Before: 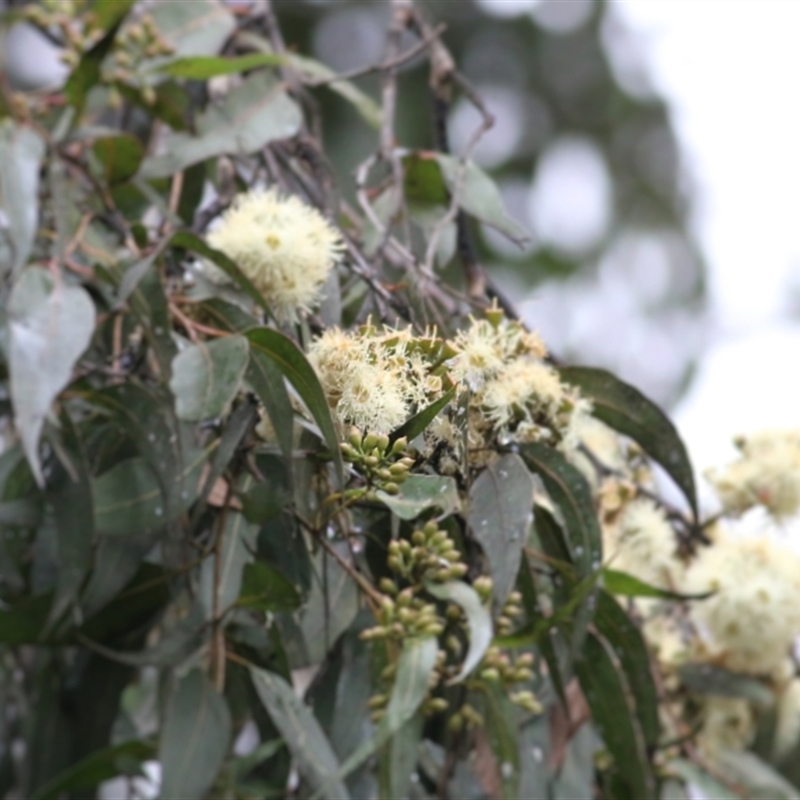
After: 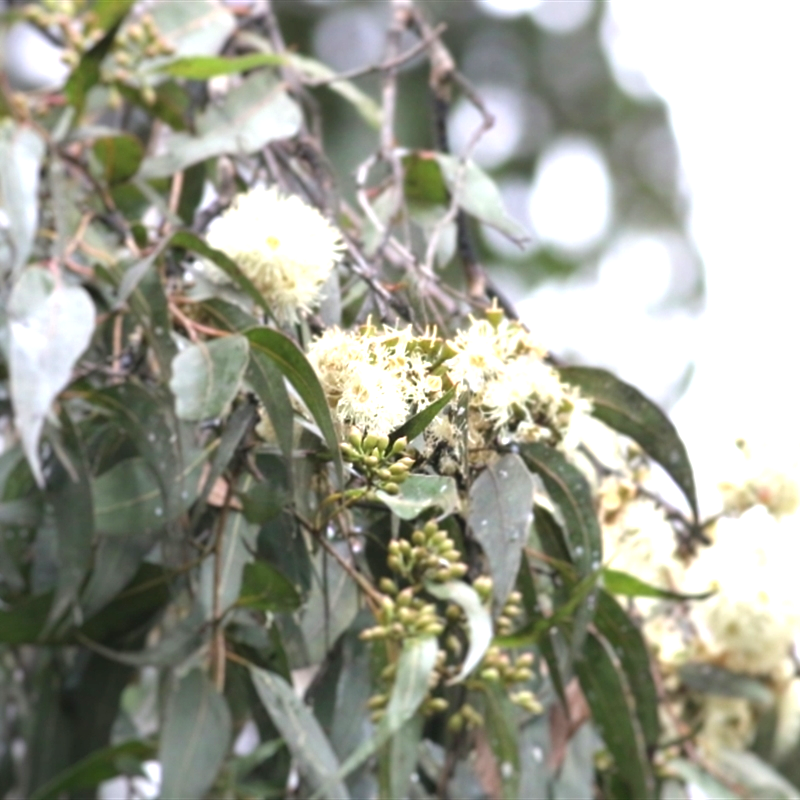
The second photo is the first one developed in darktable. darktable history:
exposure: exposure 0.996 EV, compensate exposure bias true, compensate highlight preservation false
